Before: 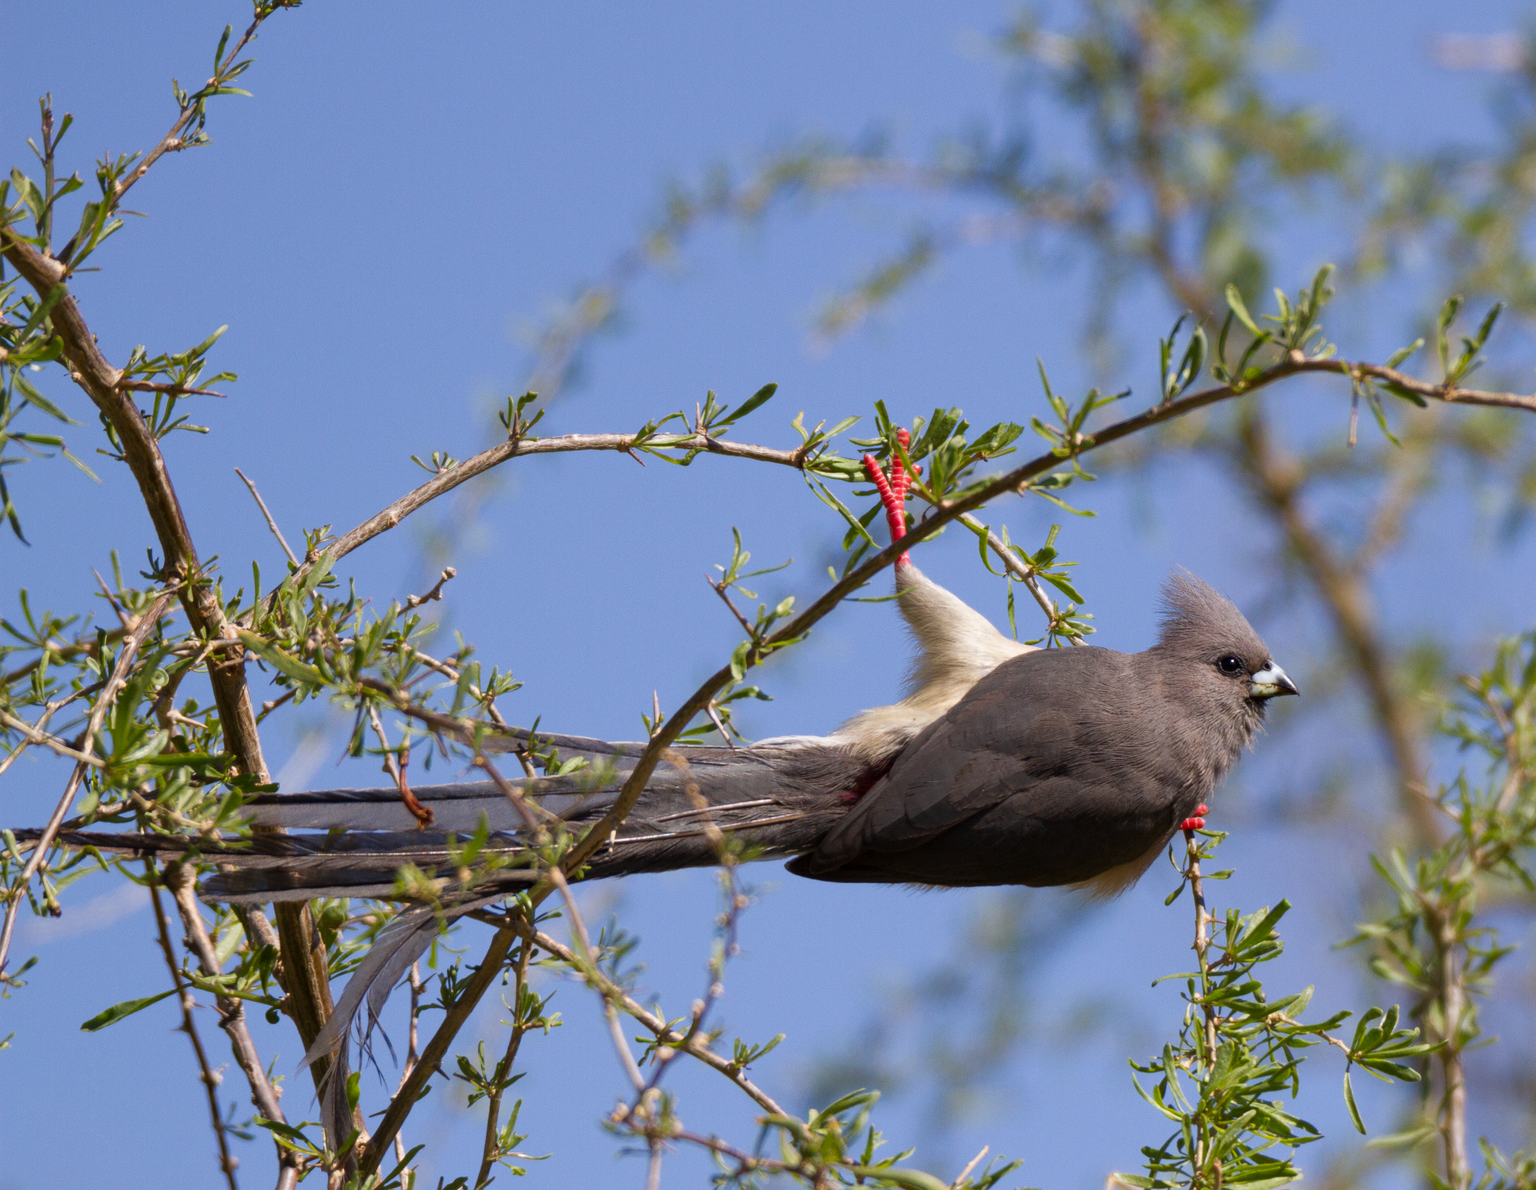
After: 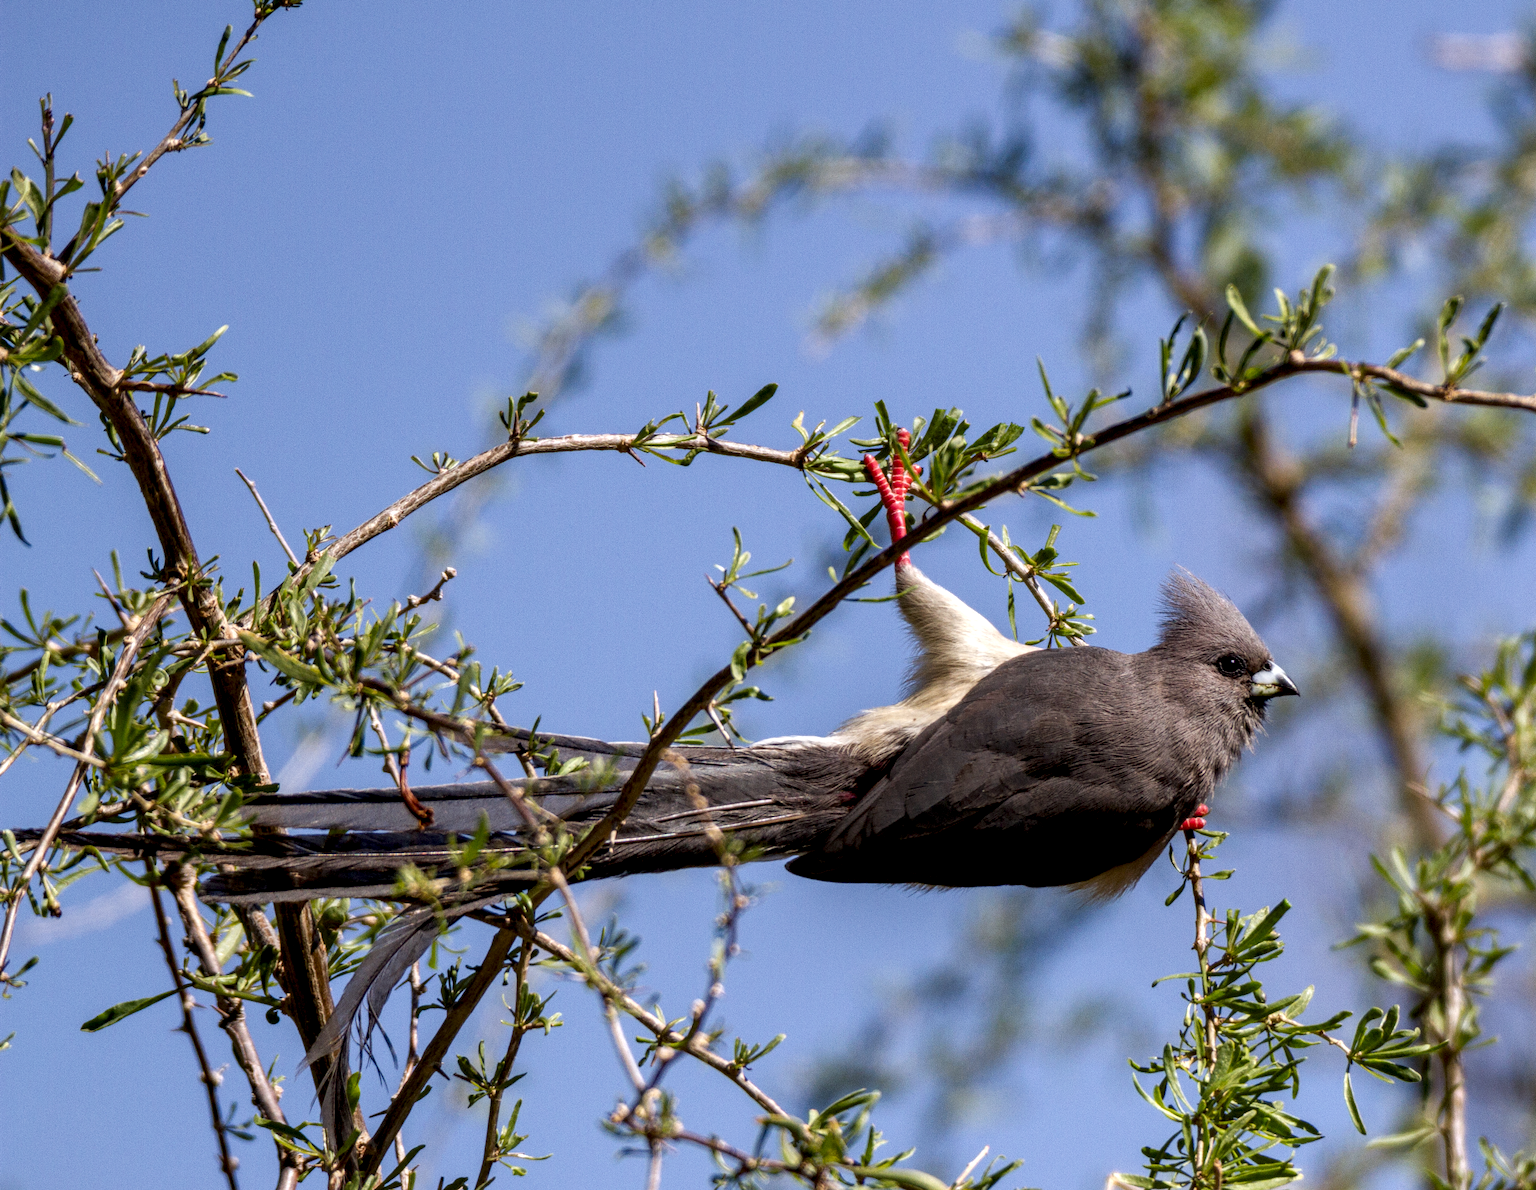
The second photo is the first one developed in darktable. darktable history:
local contrast: highlights 8%, shadows 36%, detail 184%, midtone range 0.47
base curve: curves: ch0 [(0, 0) (0.297, 0.298) (1, 1)], preserve colors none
